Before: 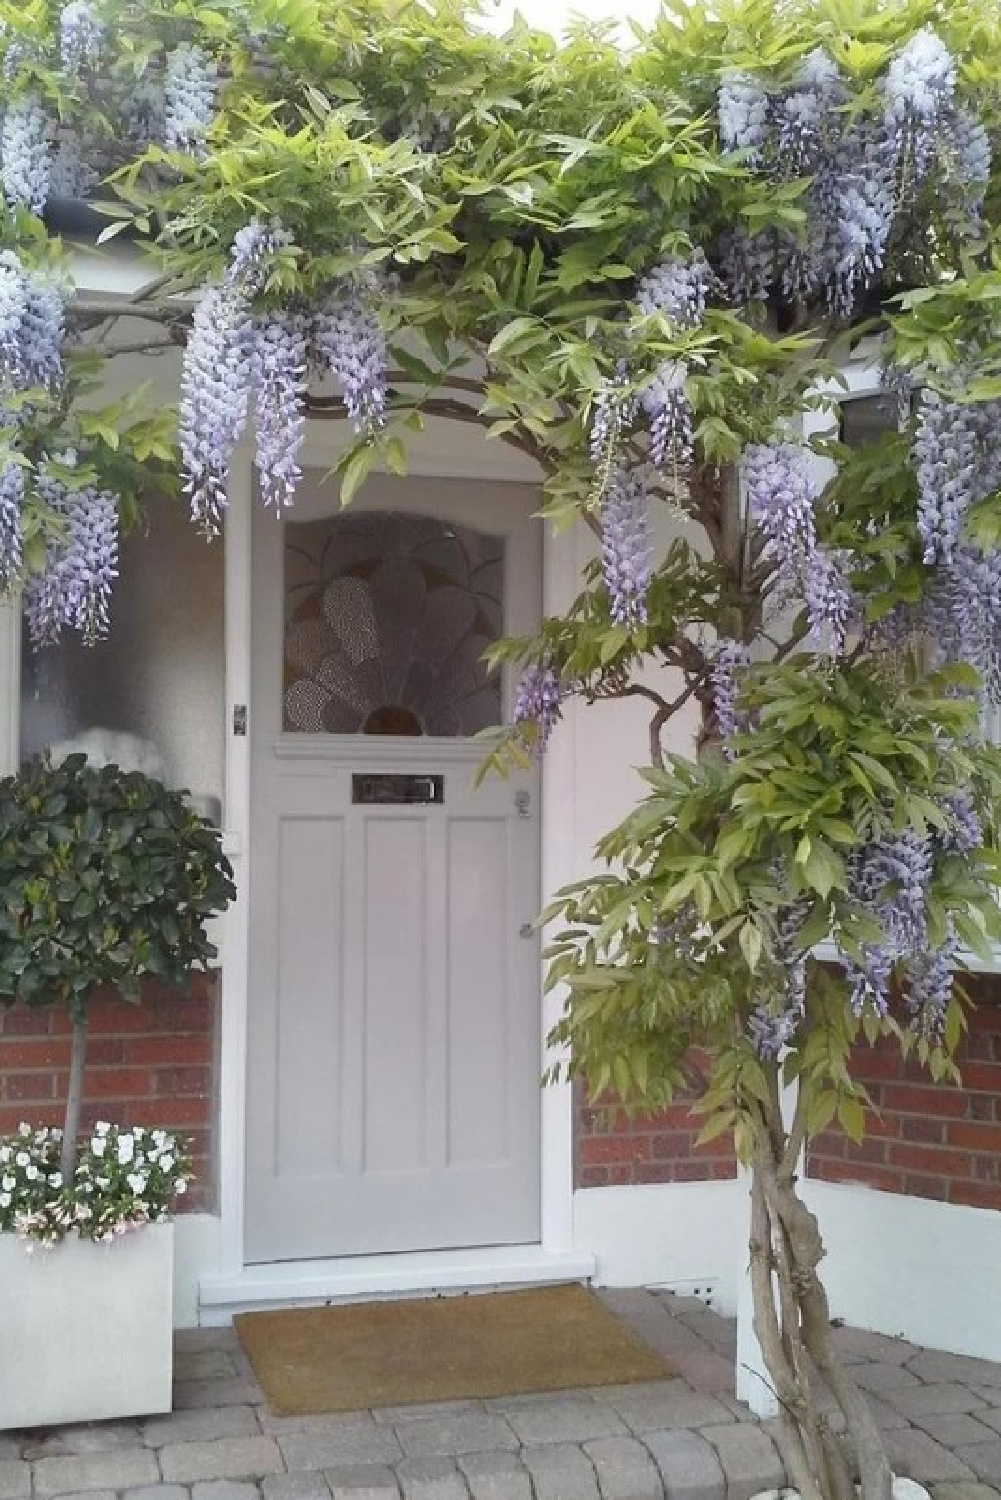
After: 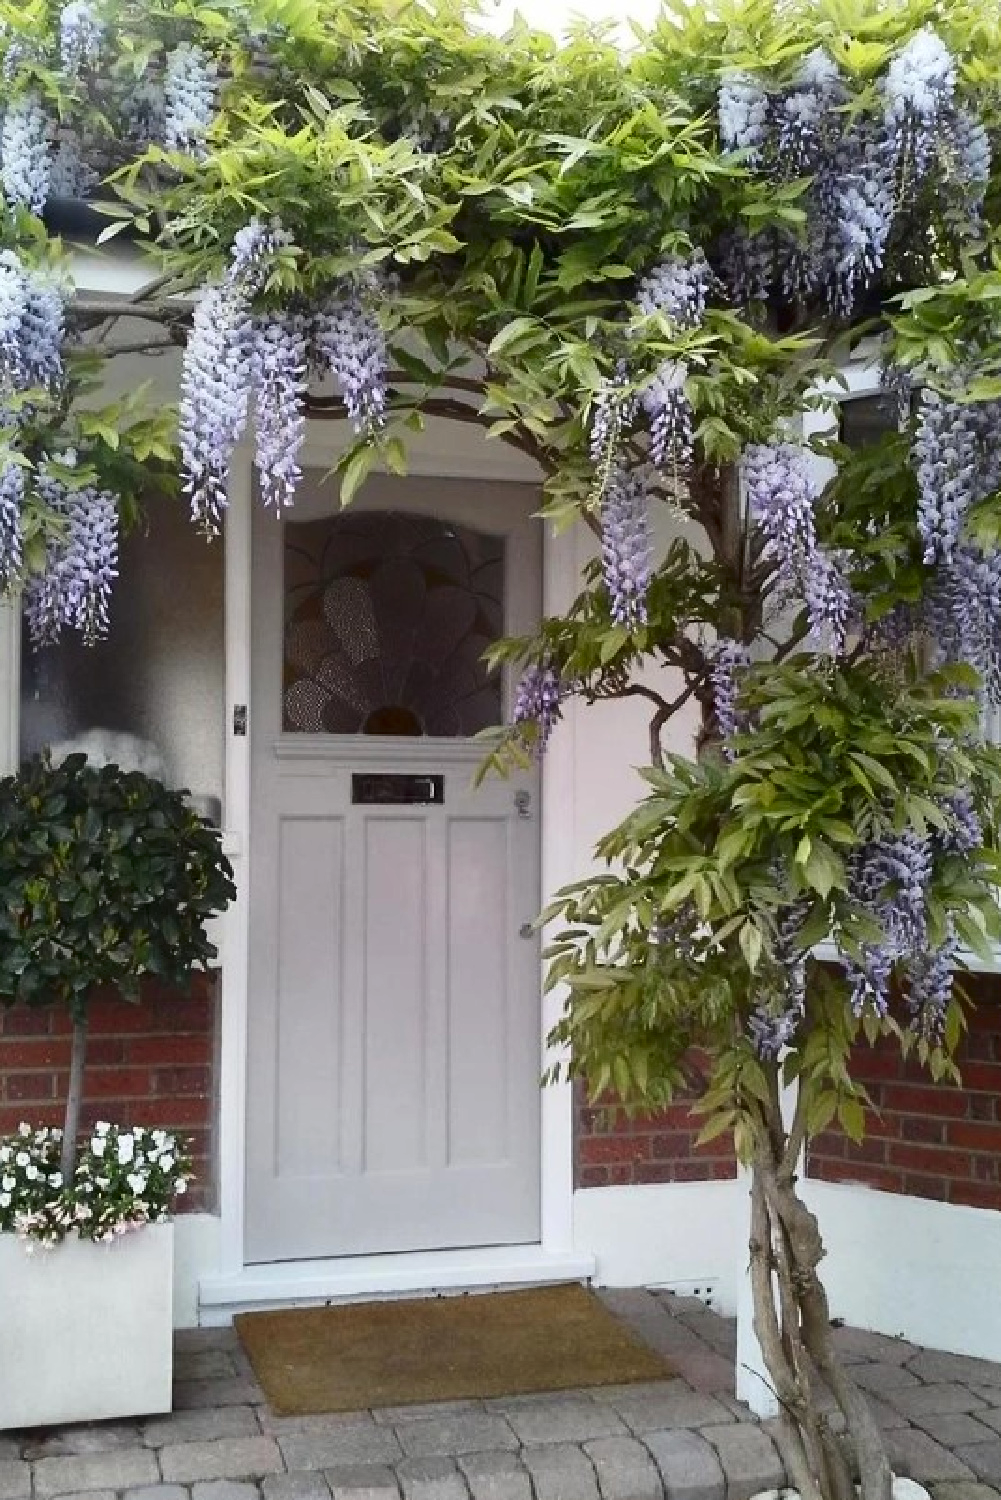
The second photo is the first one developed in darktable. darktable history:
contrast brightness saturation: contrast 0.201, brightness -0.105, saturation 0.096
